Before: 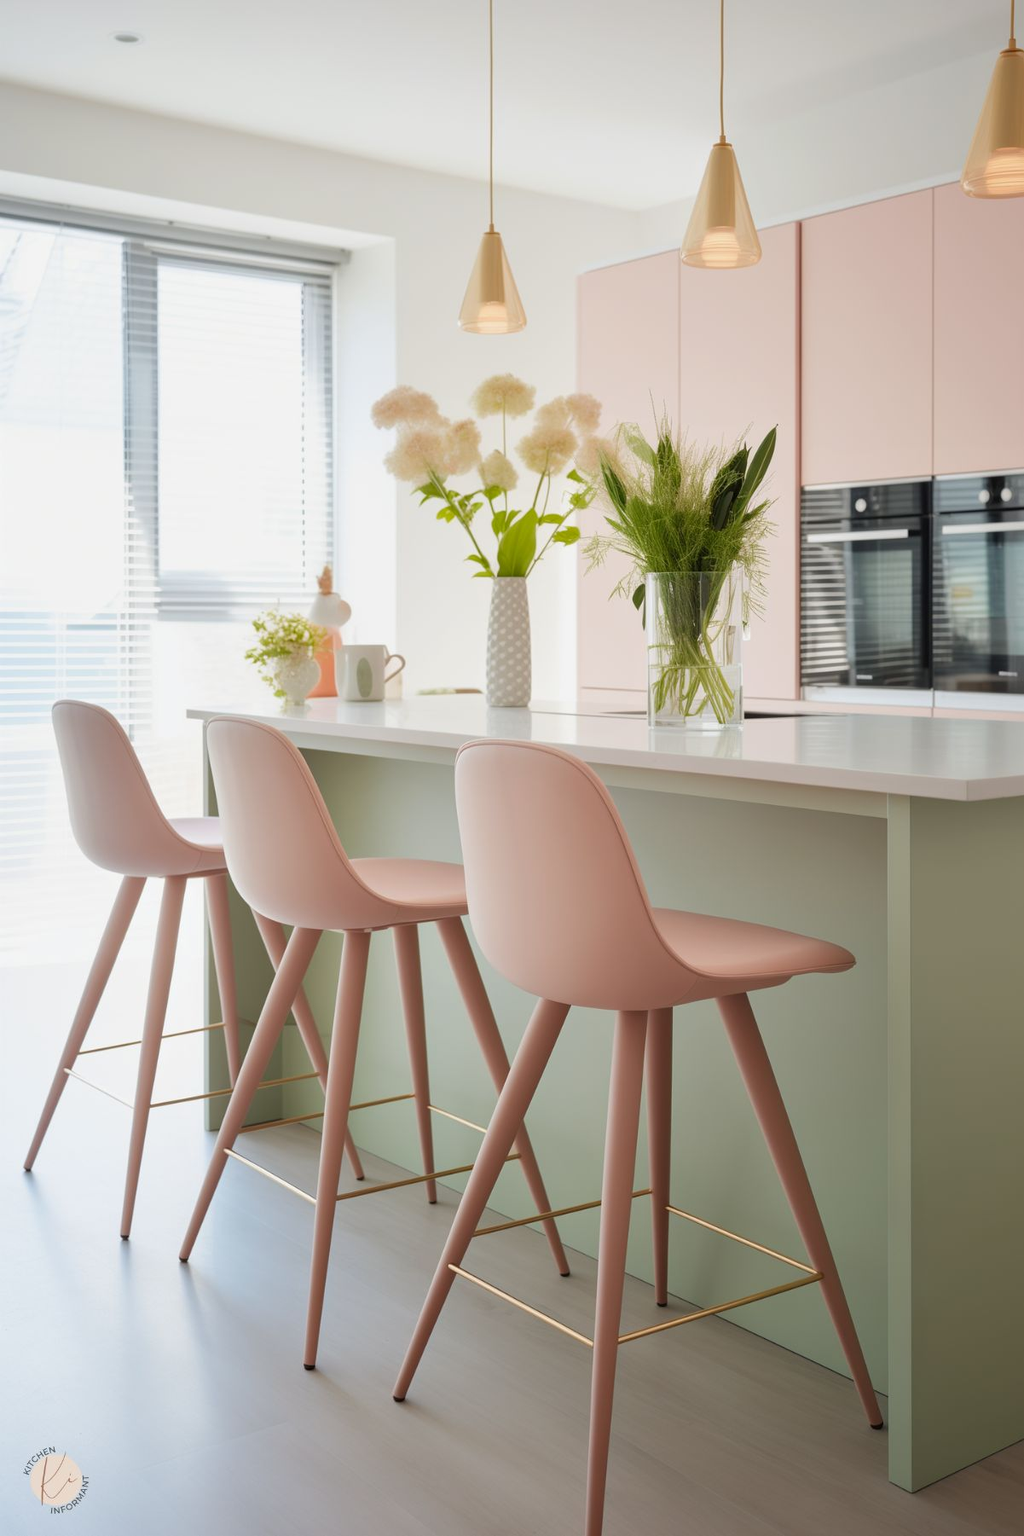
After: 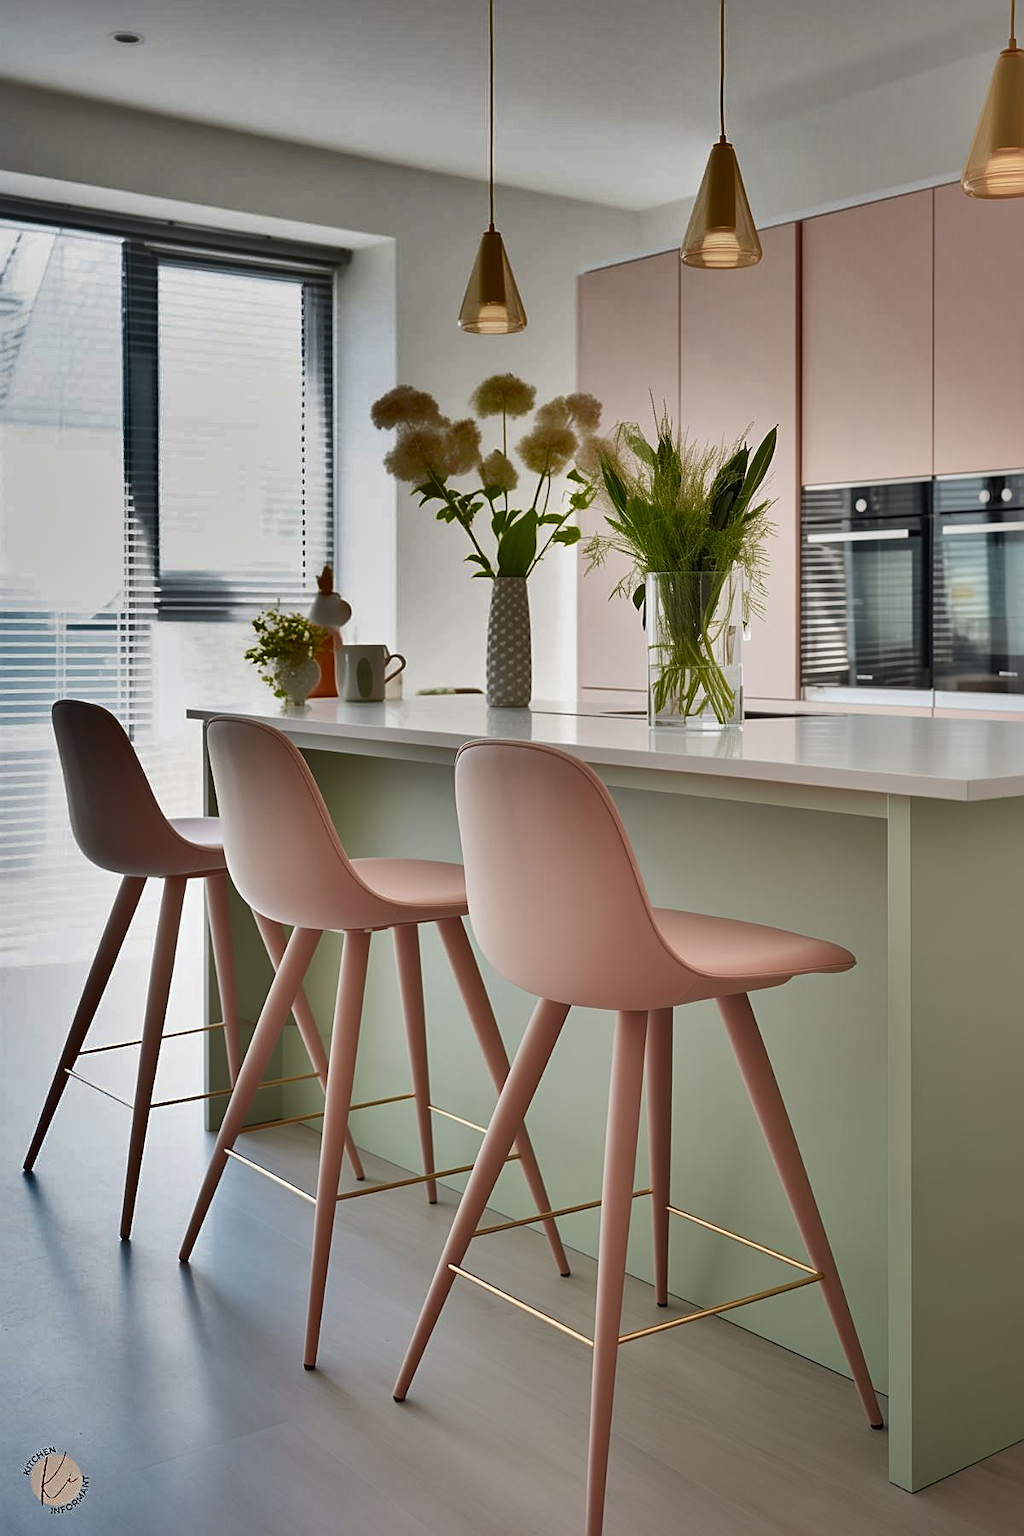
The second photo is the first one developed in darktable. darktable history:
local contrast: mode bilateral grid, contrast 20, coarseness 50, detail 120%, midtone range 0.2
sharpen: on, module defaults
shadows and highlights: shadows 19.13, highlights -83.41, soften with gaussian
